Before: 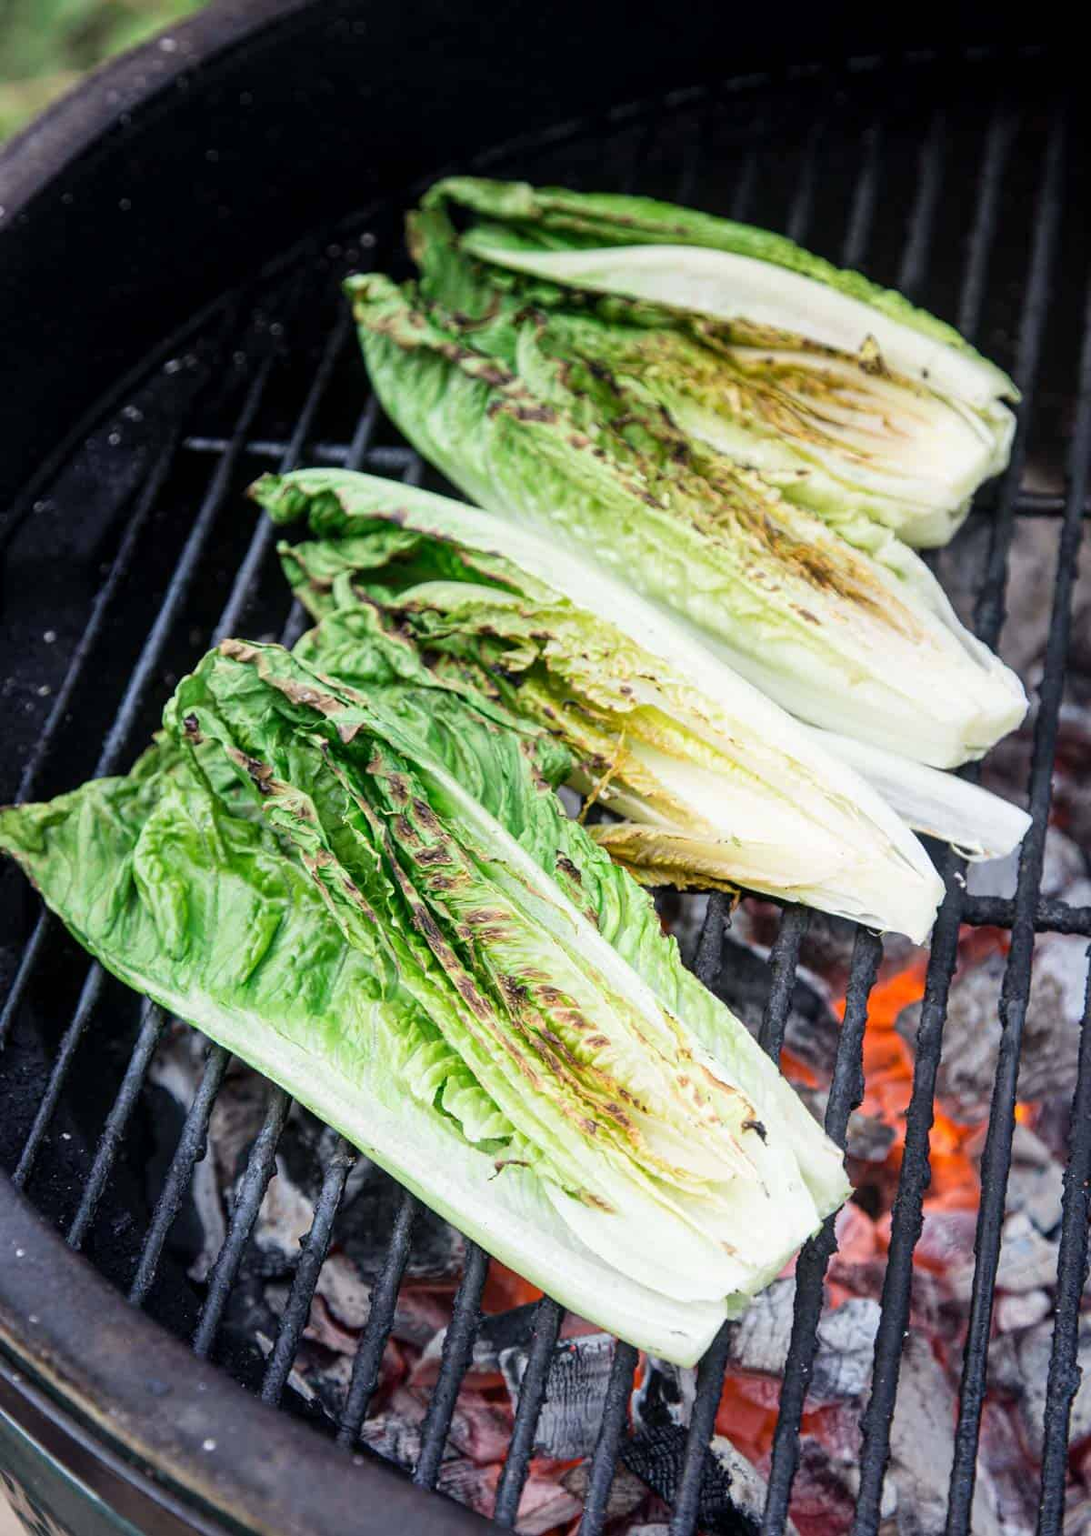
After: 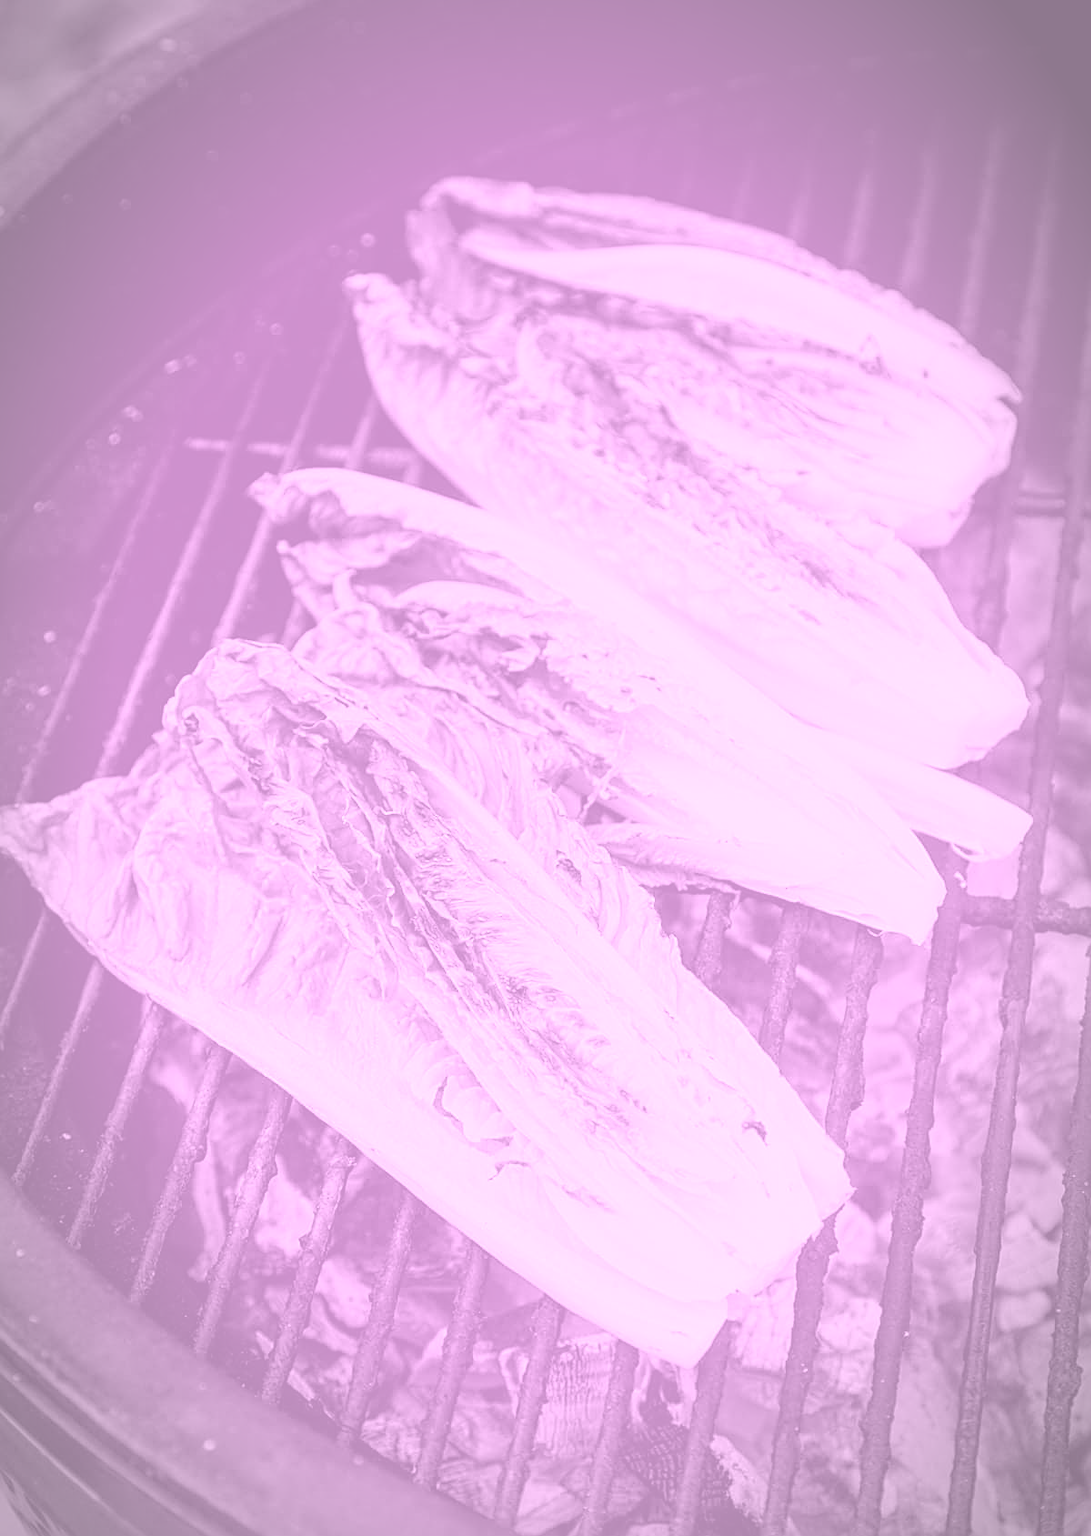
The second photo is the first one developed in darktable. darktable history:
sharpen: on, module defaults
base curve: exposure shift 0, preserve colors none
colorize: hue 331.2°, saturation 69%, source mix 30.28%, lightness 69.02%, version 1
vignetting: automatic ratio true
